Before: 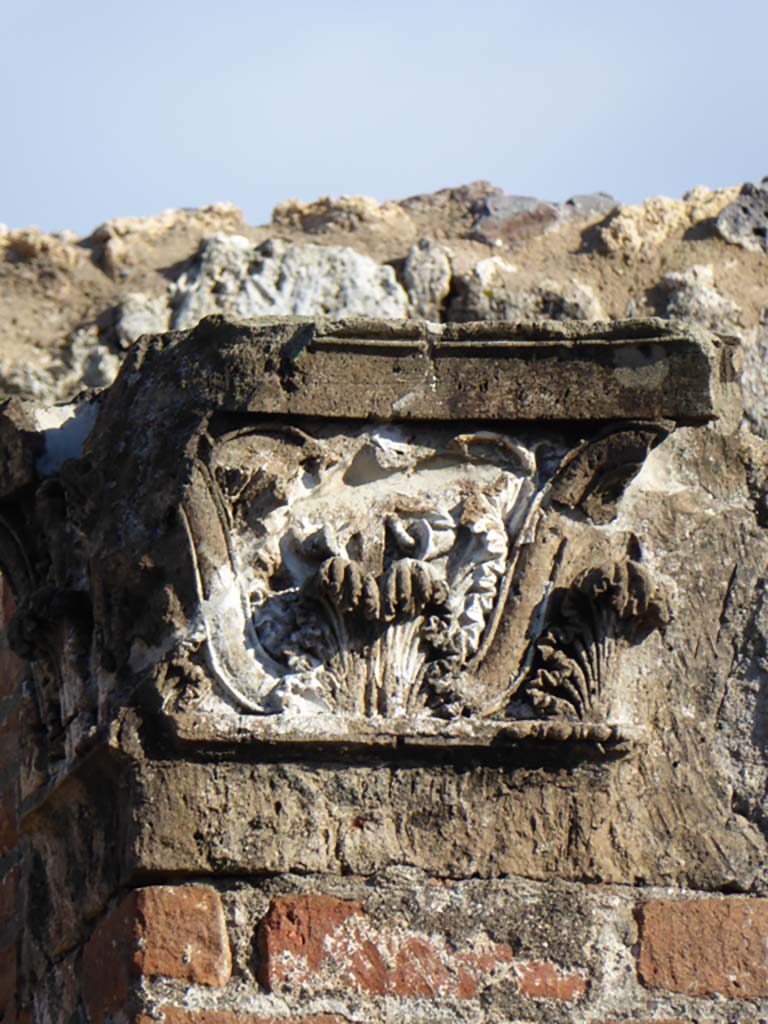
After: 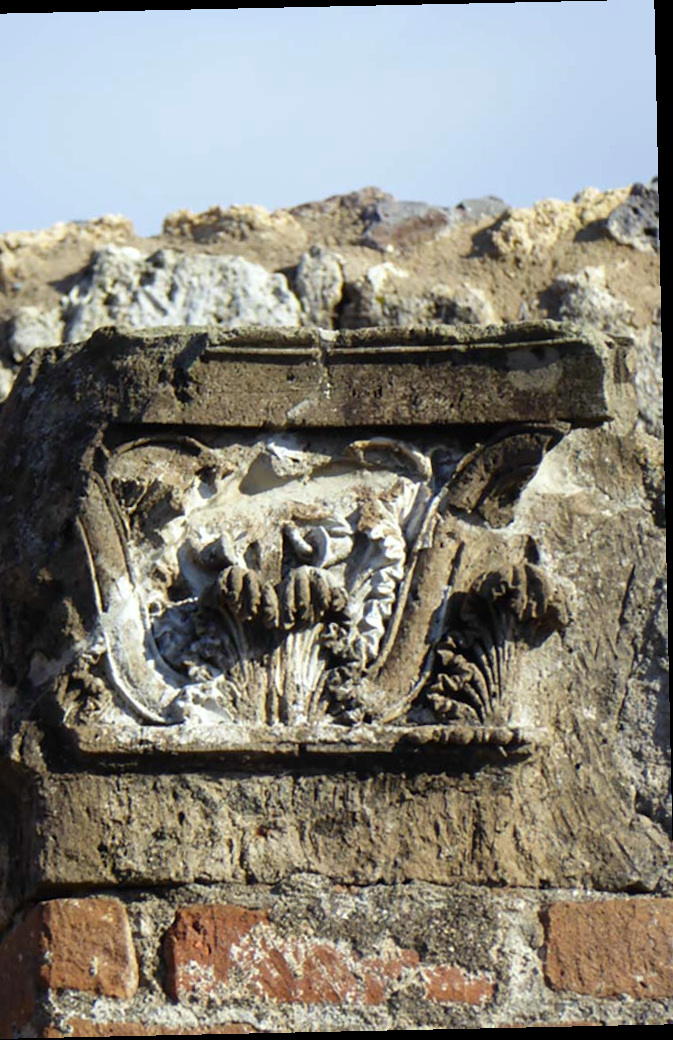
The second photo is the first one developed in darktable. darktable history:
crop and rotate: left 14.584%
rotate and perspective: rotation -1.24°, automatic cropping off
white balance: red 1.004, blue 1.096
color correction: highlights a* -5.94, highlights b* 11.19
